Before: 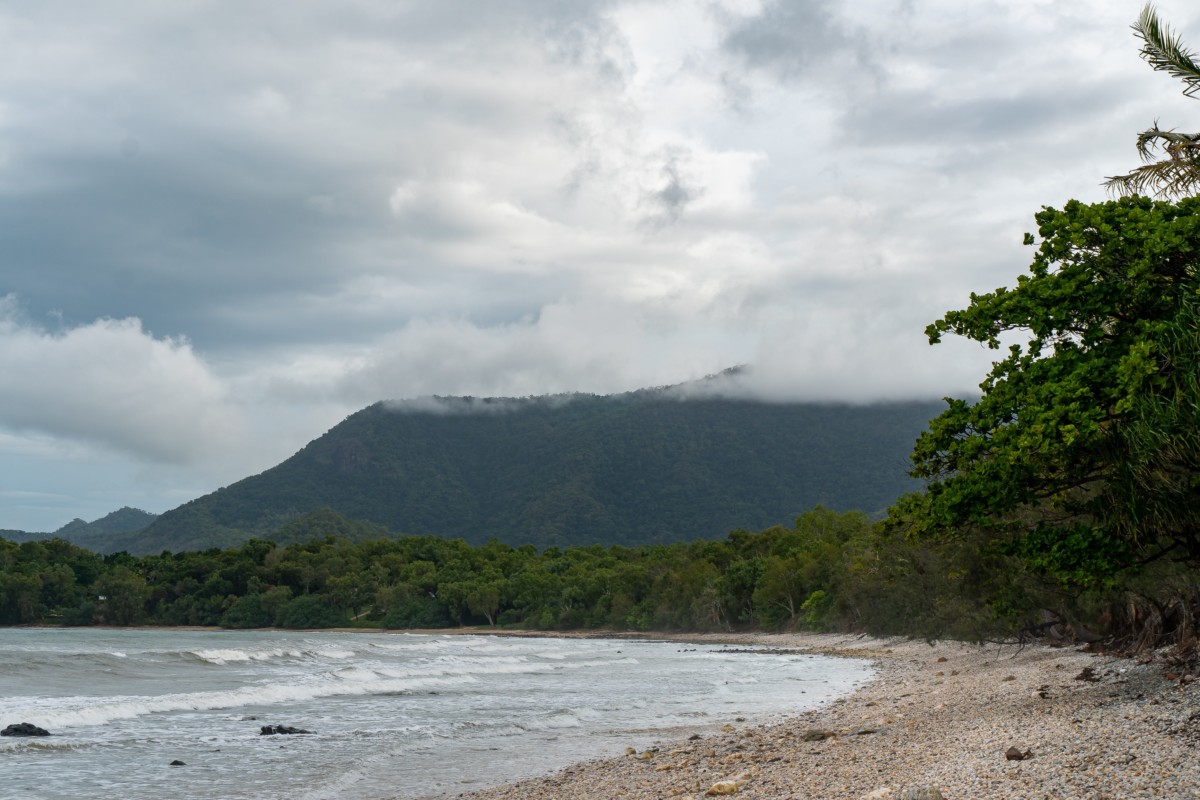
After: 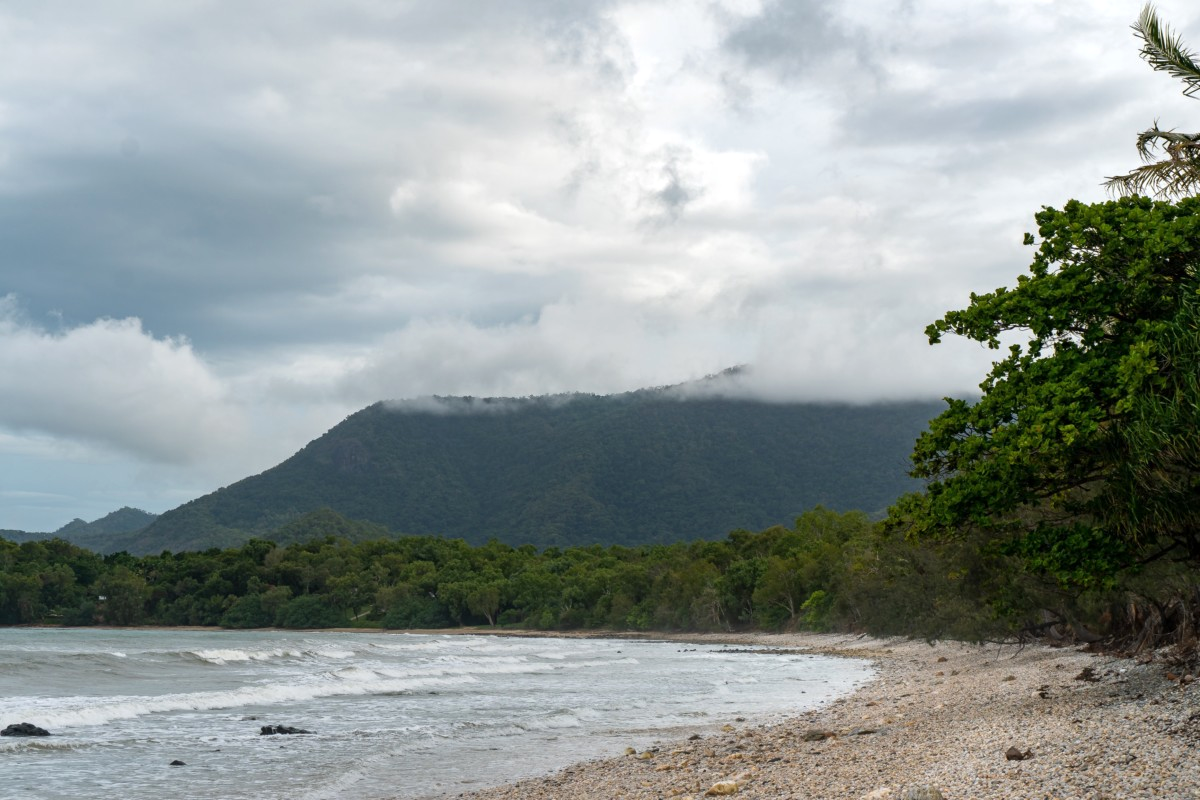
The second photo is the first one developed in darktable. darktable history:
exposure: exposure 0.153 EV, compensate exposure bias true, compensate highlight preservation false
